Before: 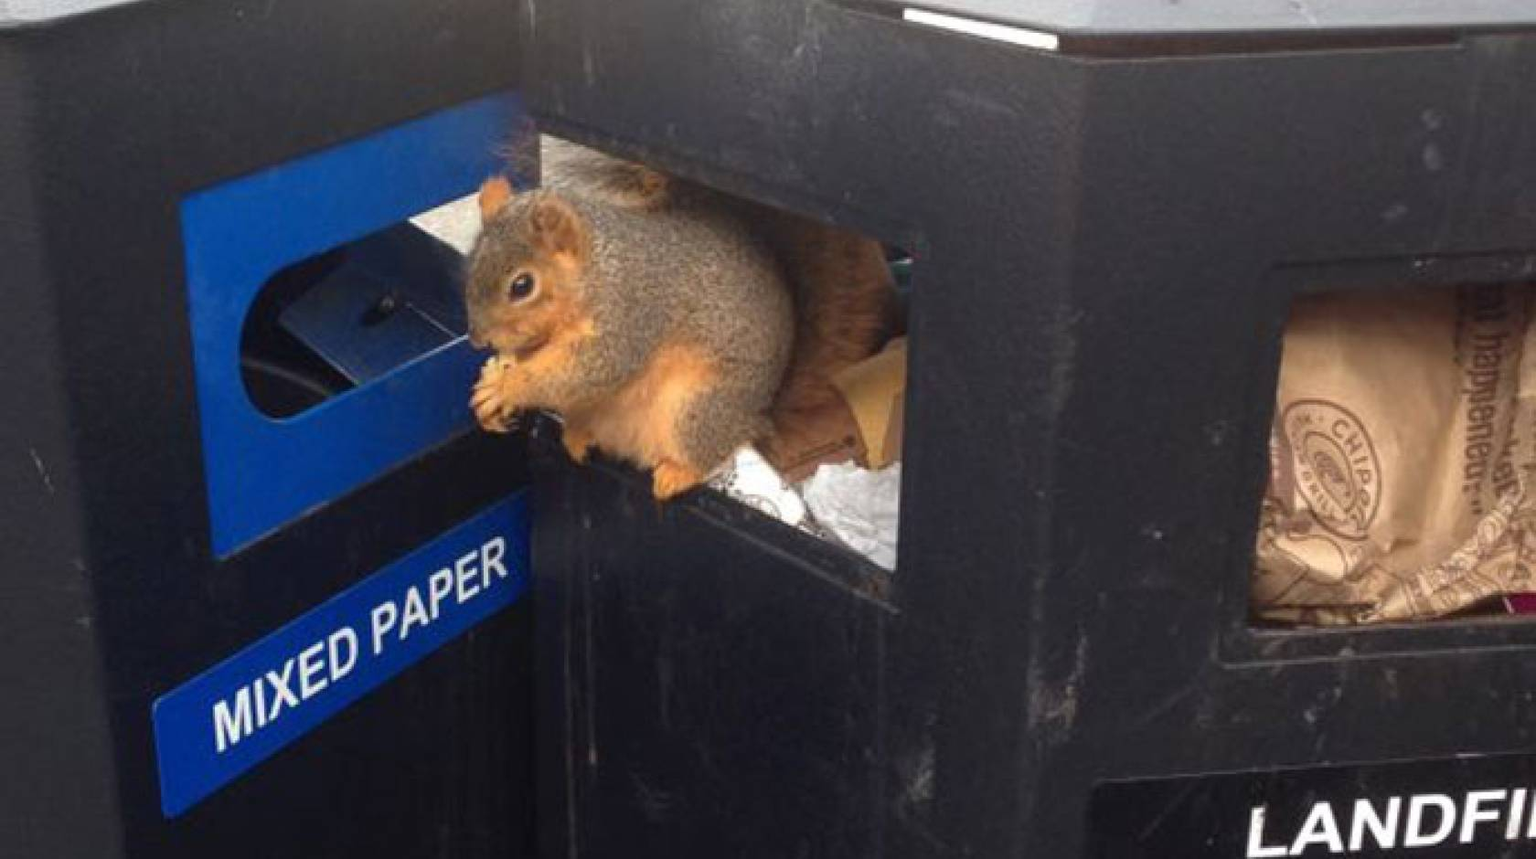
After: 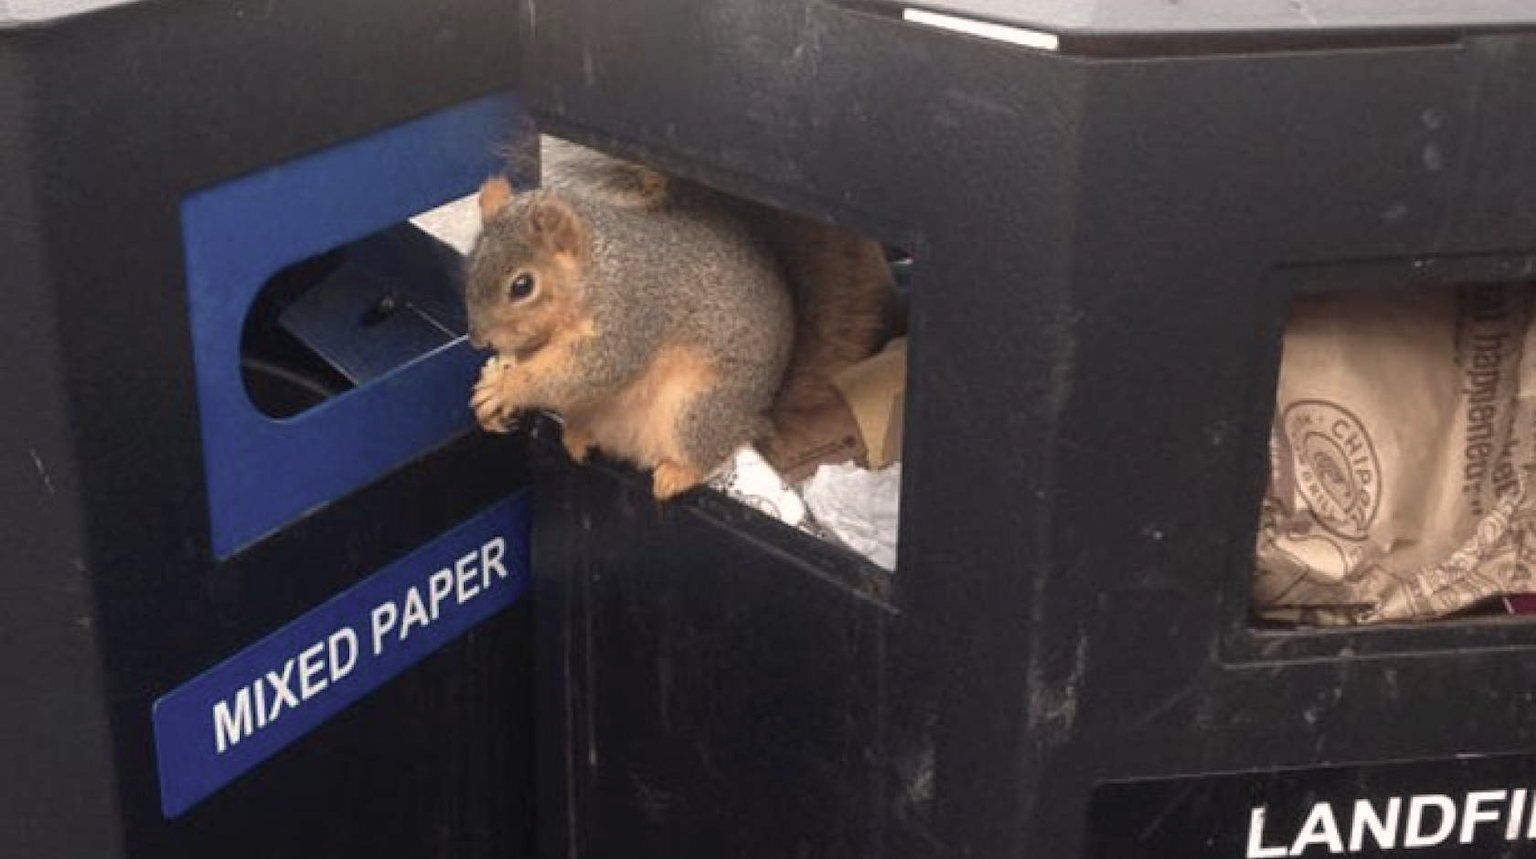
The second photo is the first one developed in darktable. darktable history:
color correction: highlights a* 5.58, highlights b* 5.25, saturation 0.647
